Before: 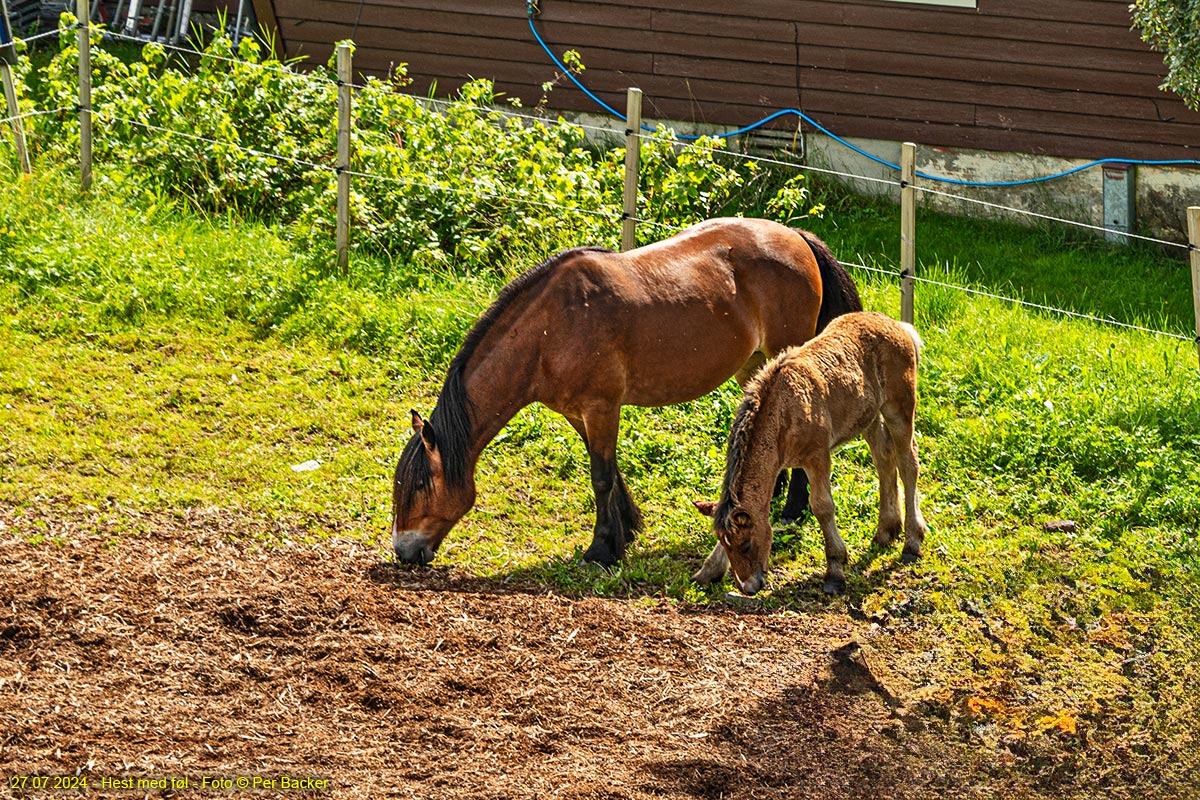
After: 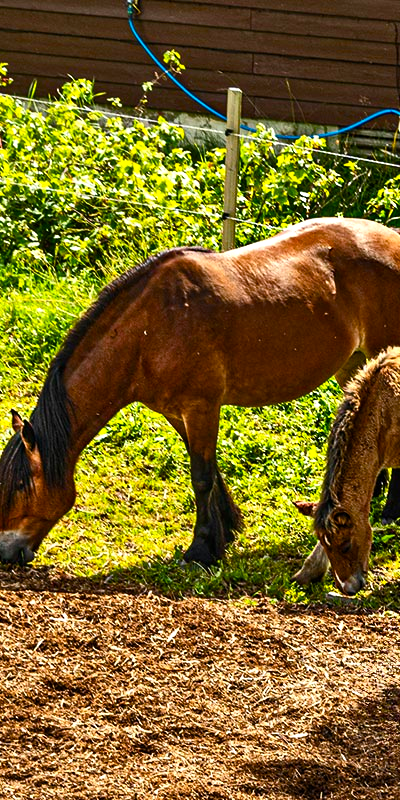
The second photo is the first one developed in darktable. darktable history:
crop: left 33.401%, right 33.24%
color balance rgb: perceptual saturation grading › global saturation 20%, perceptual saturation grading › highlights -25.899%, perceptual saturation grading › shadows 26.214%, perceptual brilliance grading › global brilliance -18.012%, perceptual brilliance grading › highlights 28.042%, global vibrance 25.191%
contrast brightness saturation: contrast 0.084, saturation 0.018
